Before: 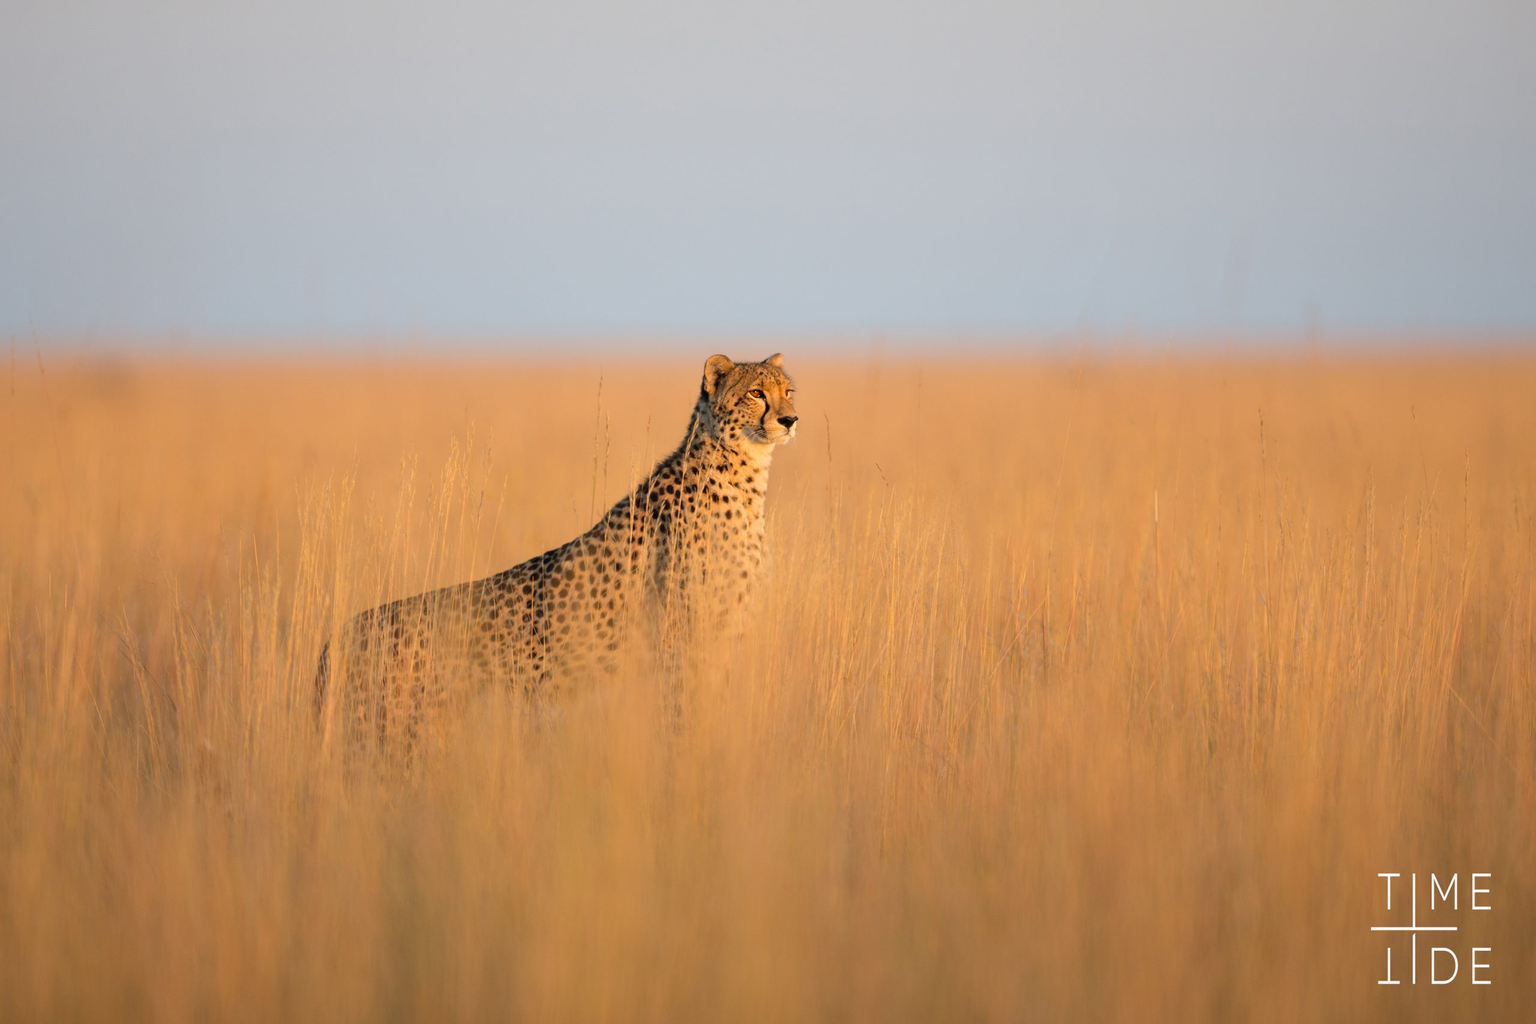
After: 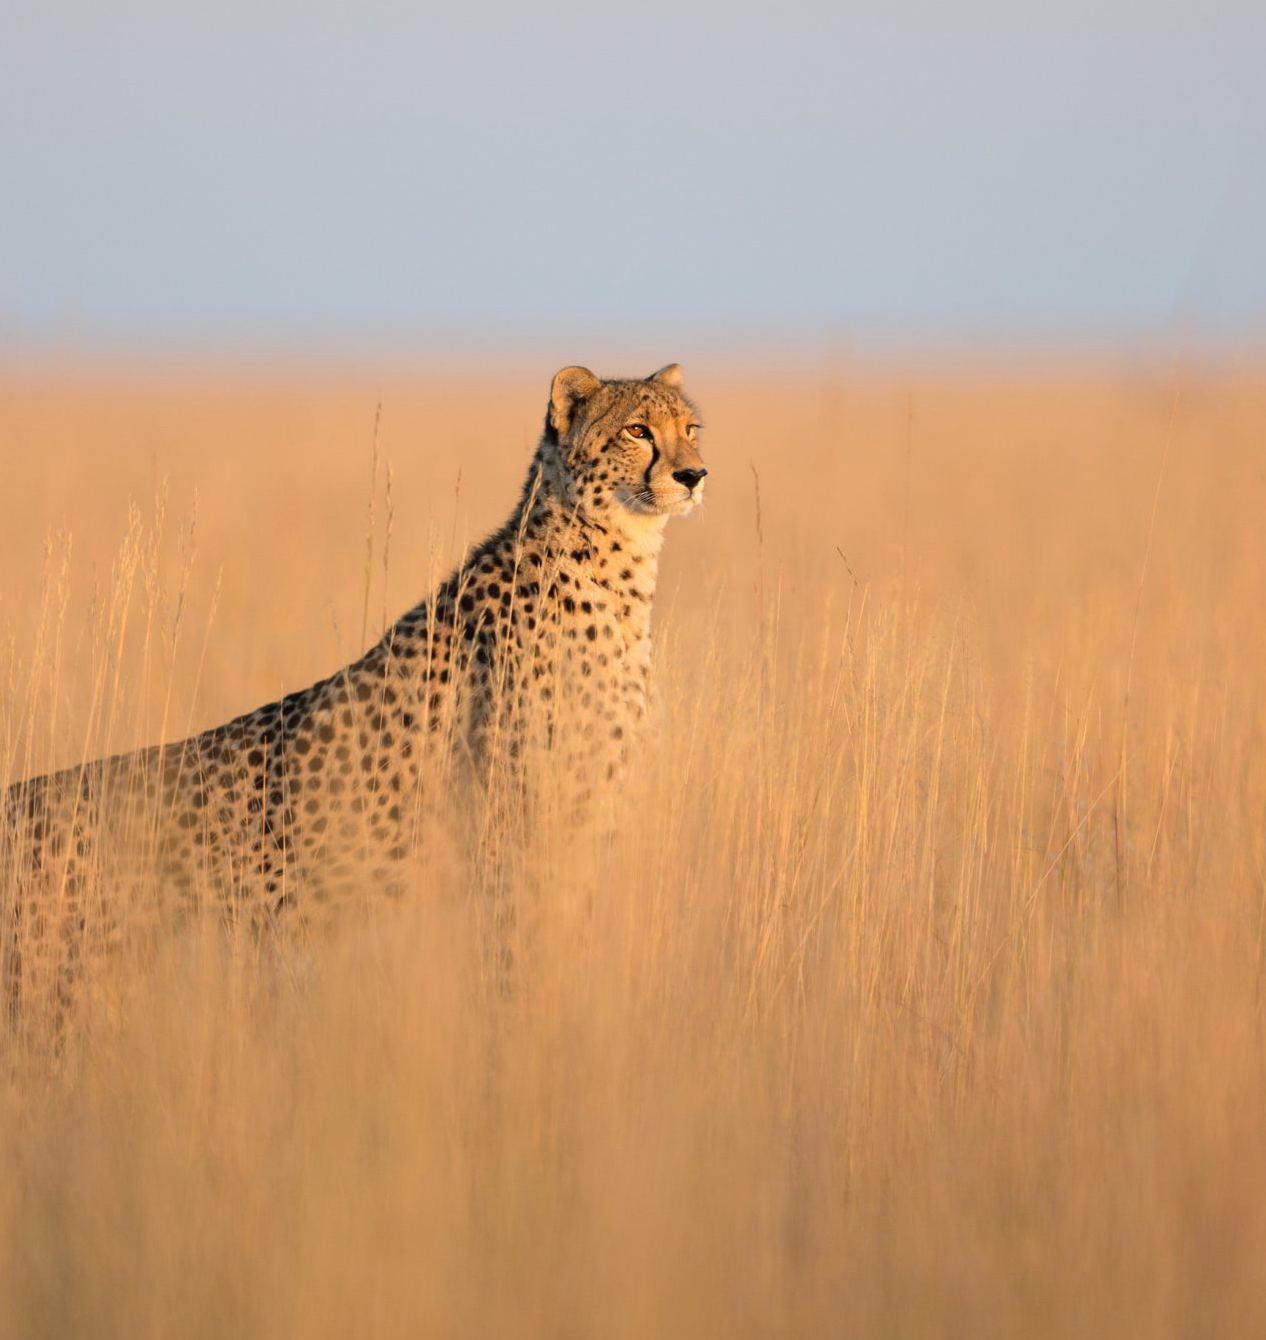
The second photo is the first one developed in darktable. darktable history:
crop and rotate: angle 0.02°, left 24.353%, top 13.219%, right 26.156%, bottom 8.224%
color zones: curves: ch0 [(0, 0.5) (0.143, 0.52) (0.286, 0.5) (0.429, 0.5) (0.571, 0.5) (0.714, 0.5) (0.857, 0.5) (1, 0.5)]; ch1 [(0, 0.489) (0.155, 0.45) (0.286, 0.466) (0.429, 0.5) (0.571, 0.5) (0.714, 0.5) (0.857, 0.5) (1, 0.489)]
